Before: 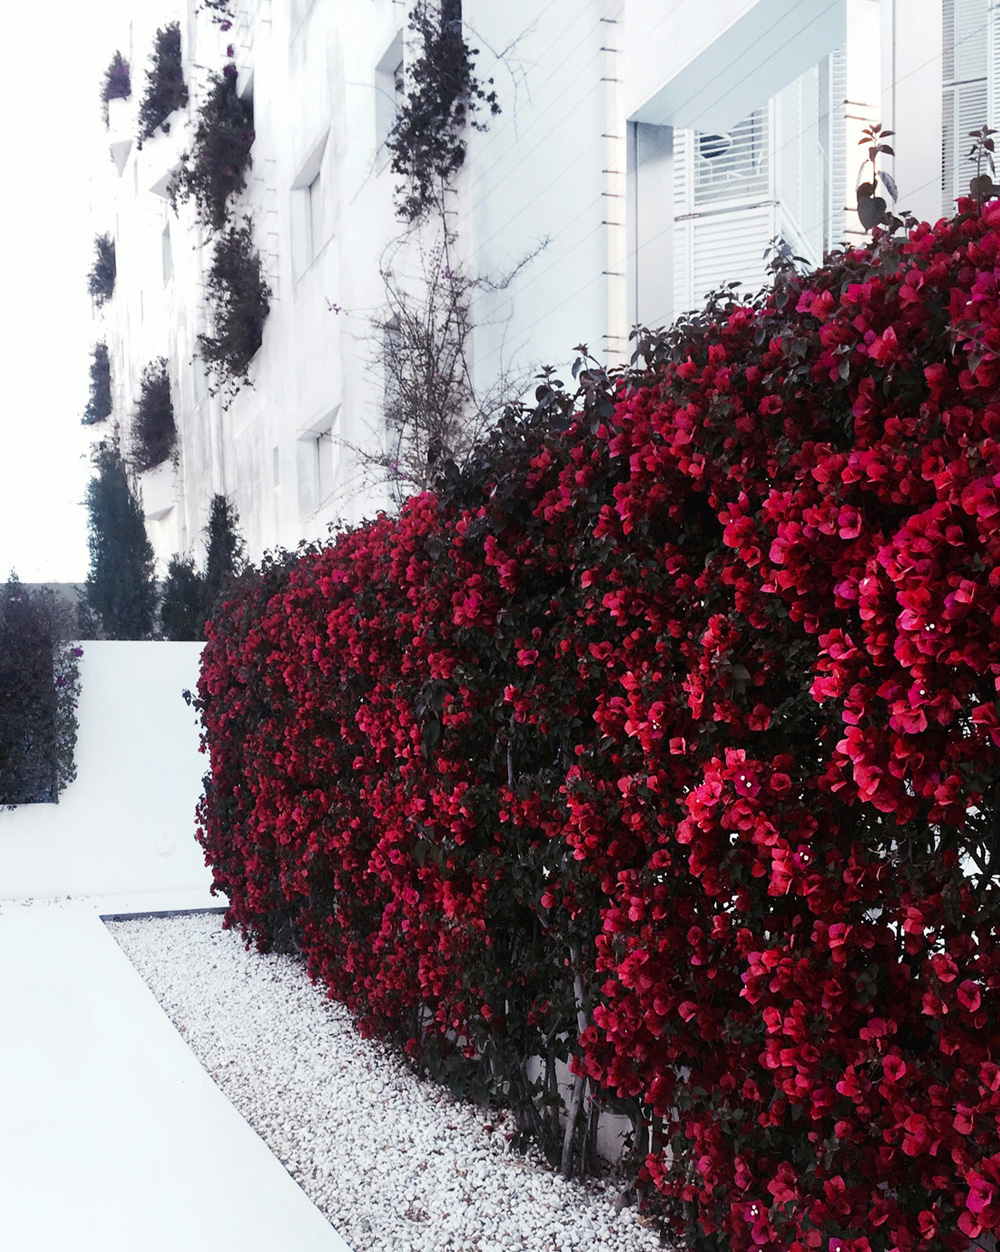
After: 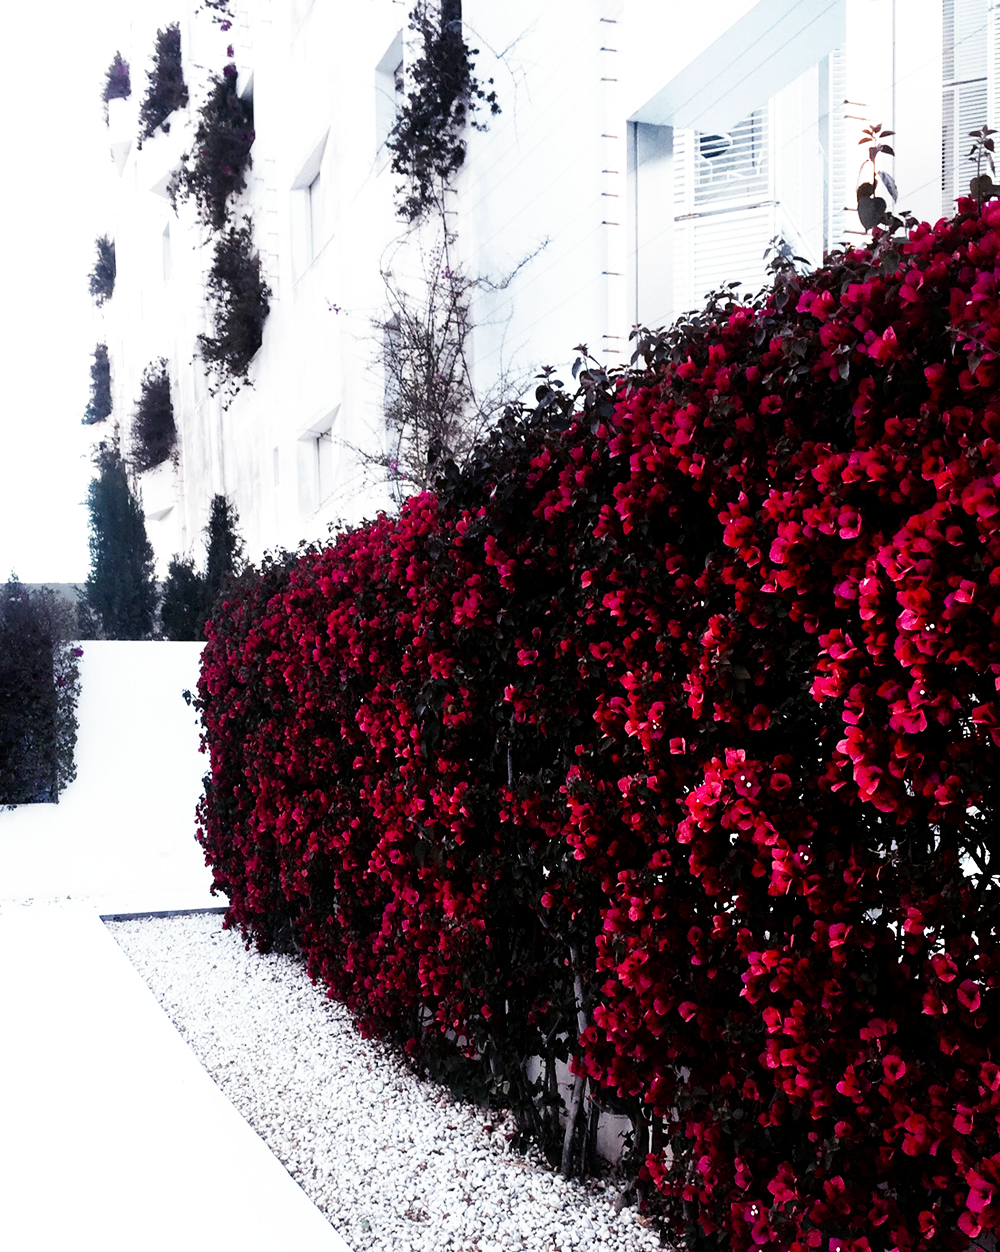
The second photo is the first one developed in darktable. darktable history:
filmic rgb: black relative exposure -12.8 EV, white relative exposure 2.8 EV, threshold 3 EV, target black luminance 0%, hardness 8.54, latitude 70.41%, contrast 1.133, shadows ↔ highlights balance -0.395%, color science v4 (2020), enable highlight reconstruction true
tone equalizer: on, module defaults
color balance rgb: shadows lift › luminance -20%, power › hue 72.24°, highlights gain › luminance 15%, global offset › hue 171.6°, perceptual saturation grading › global saturation 14.09%, perceptual saturation grading › highlights -25%, perceptual saturation grading › shadows 25%, global vibrance 25%, contrast 10%
